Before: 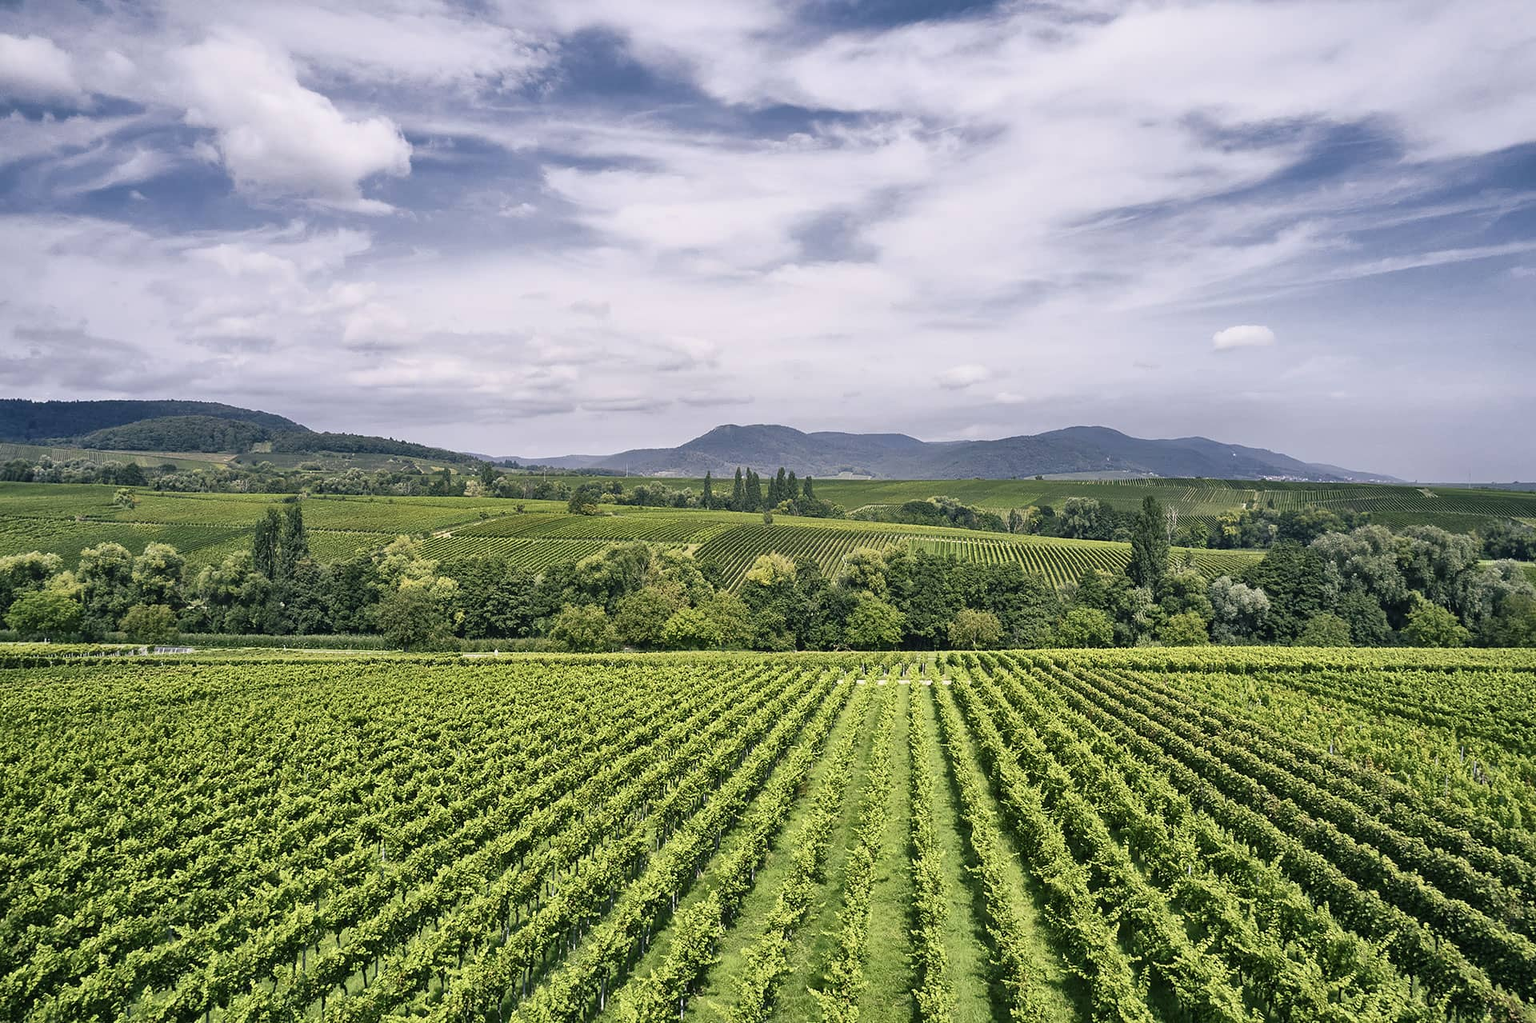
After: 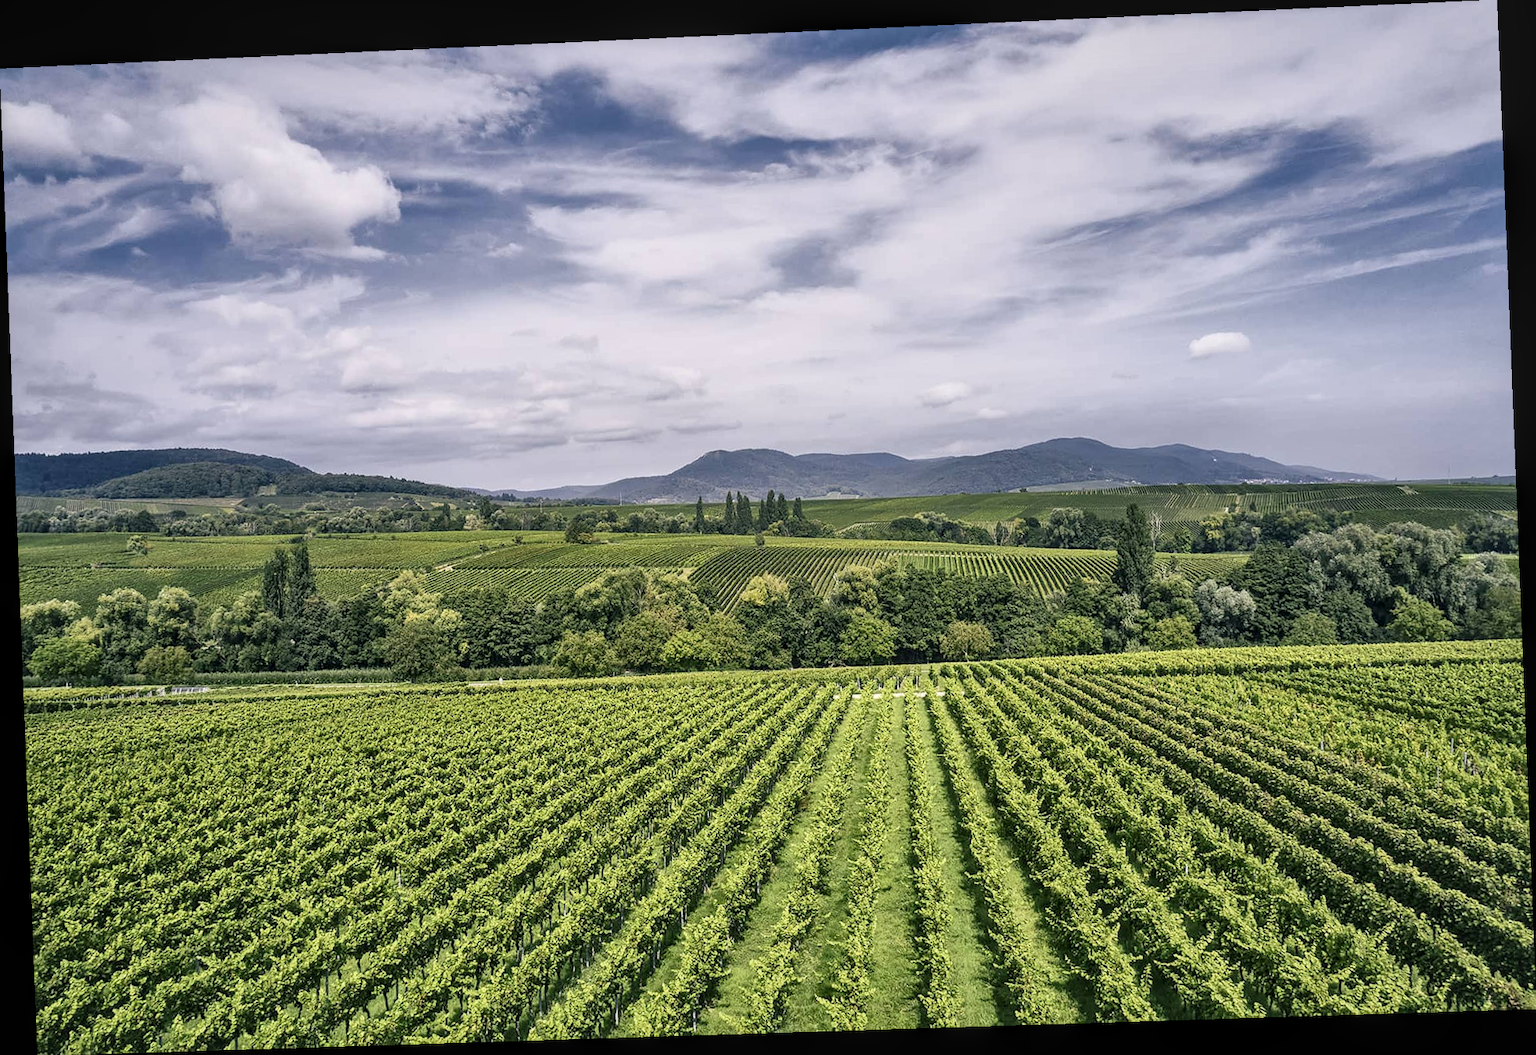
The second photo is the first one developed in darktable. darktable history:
local contrast: on, module defaults
rotate and perspective: rotation -2.22°, lens shift (horizontal) -0.022, automatic cropping off
